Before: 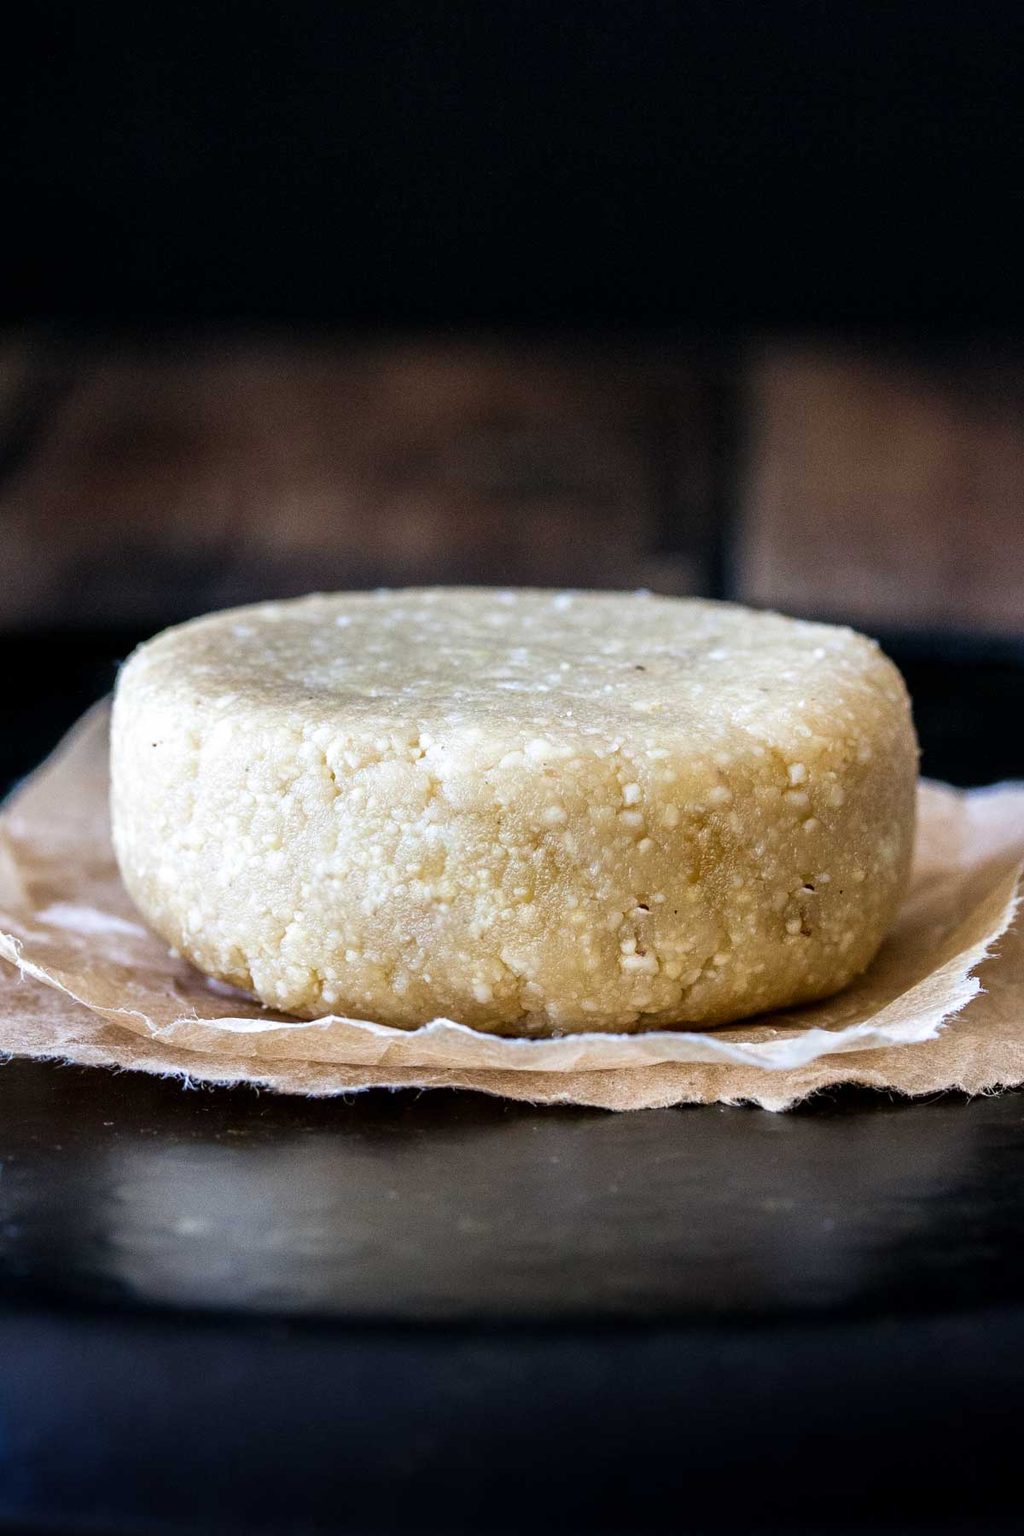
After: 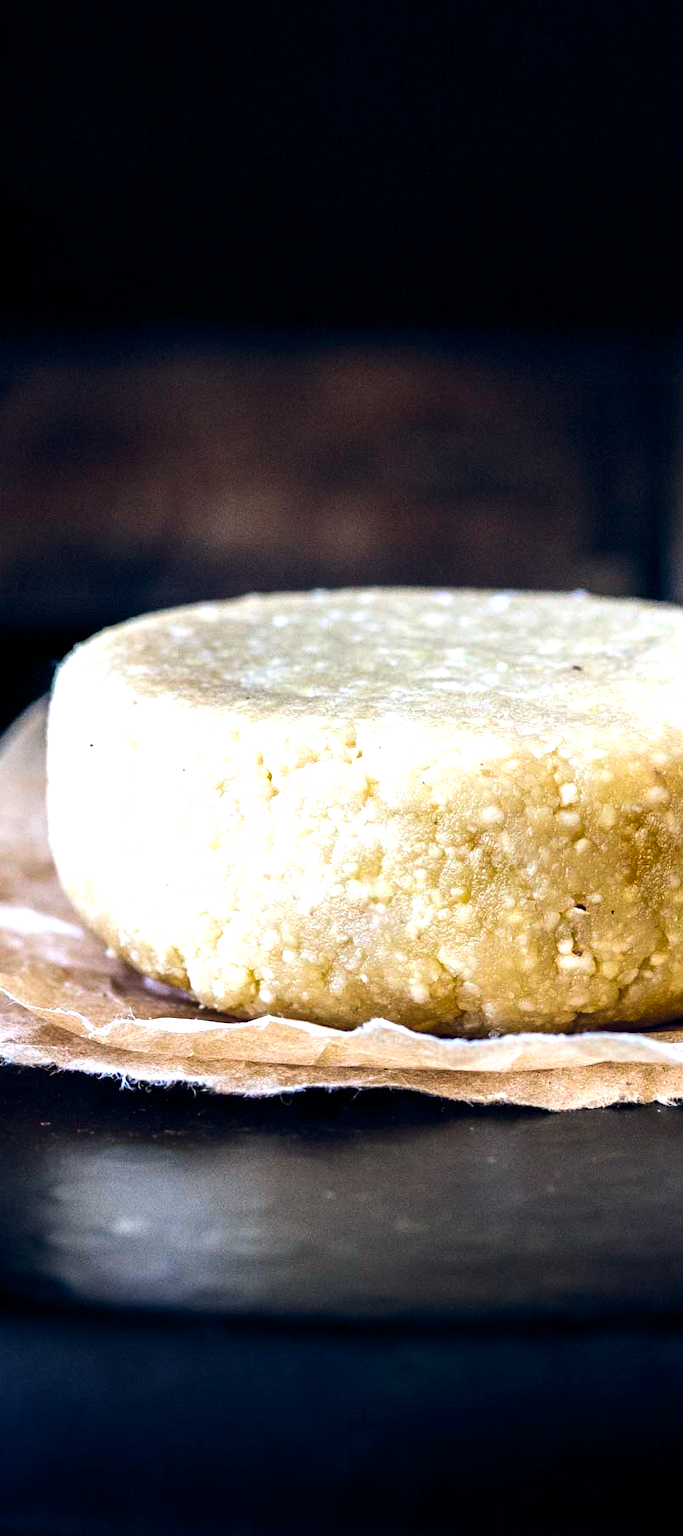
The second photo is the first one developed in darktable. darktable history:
color balance rgb: global offset › chroma 0.091%, global offset › hue 251.69°, perceptual saturation grading › global saturation 19.894%, global vibrance 20%
crop and rotate: left 6.225%, right 26.957%
tone equalizer: -8 EV -0.767 EV, -7 EV -0.687 EV, -6 EV -0.56 EV, -5 EV -0.362 EV, -3 EV 0.389 EV, -2 EV 0.6 EV, -1 EV 0.694 EV, +0 EV 0.758 EV, edges refinement/feathering 500, mask exposure compensation -1.57 EV, preserve details no
